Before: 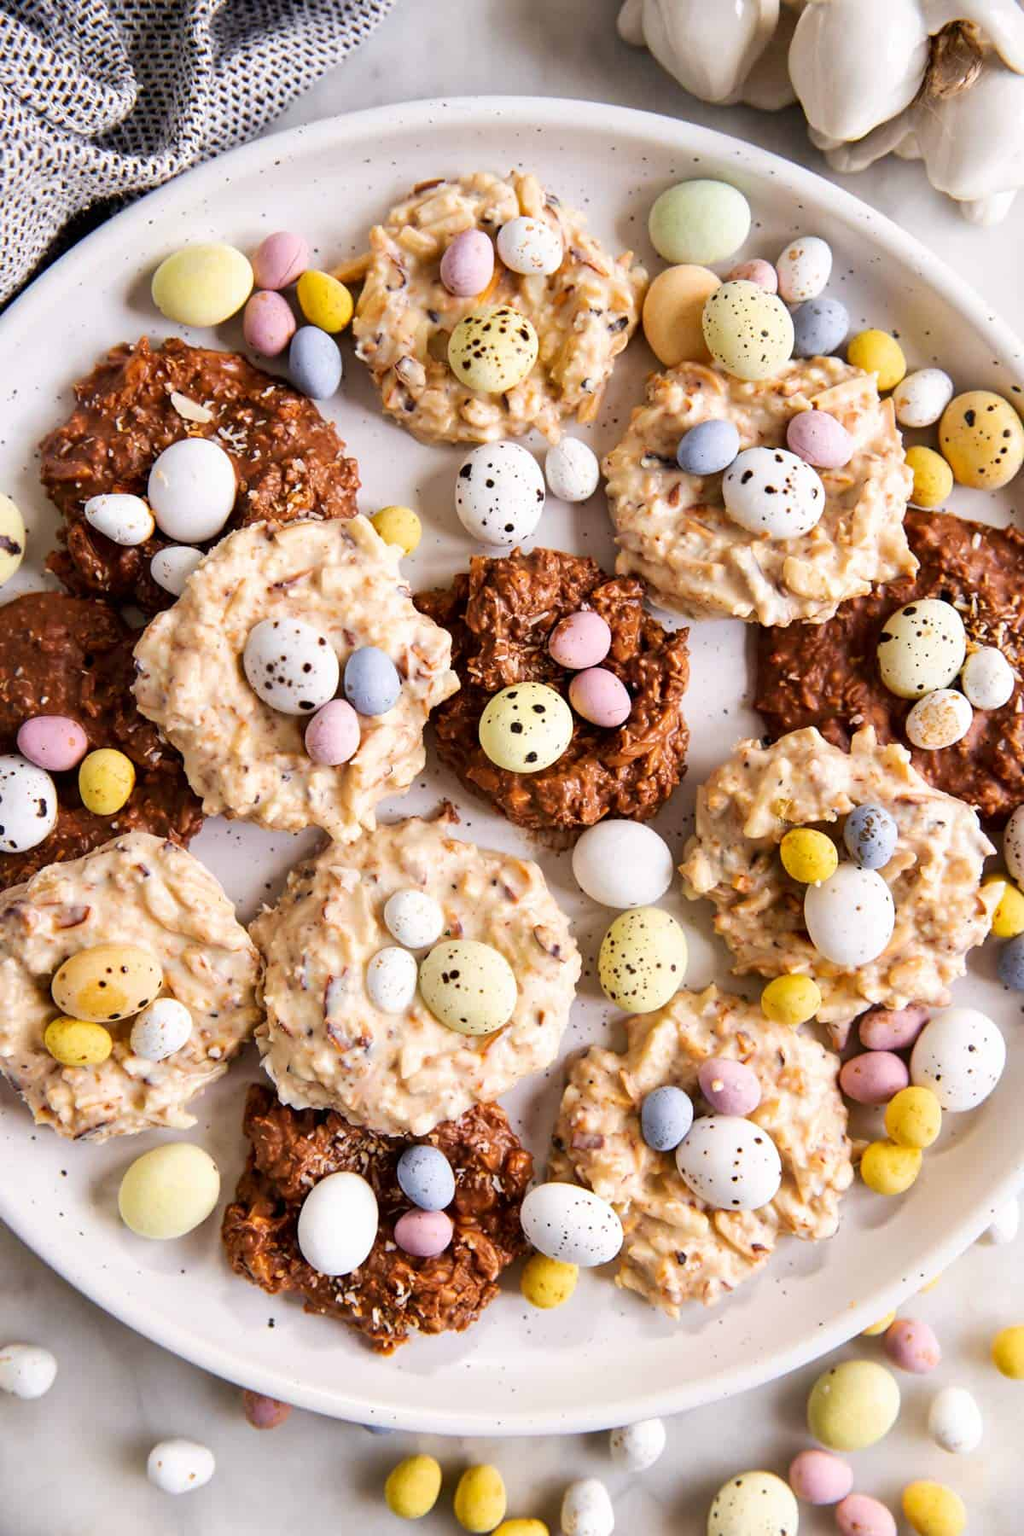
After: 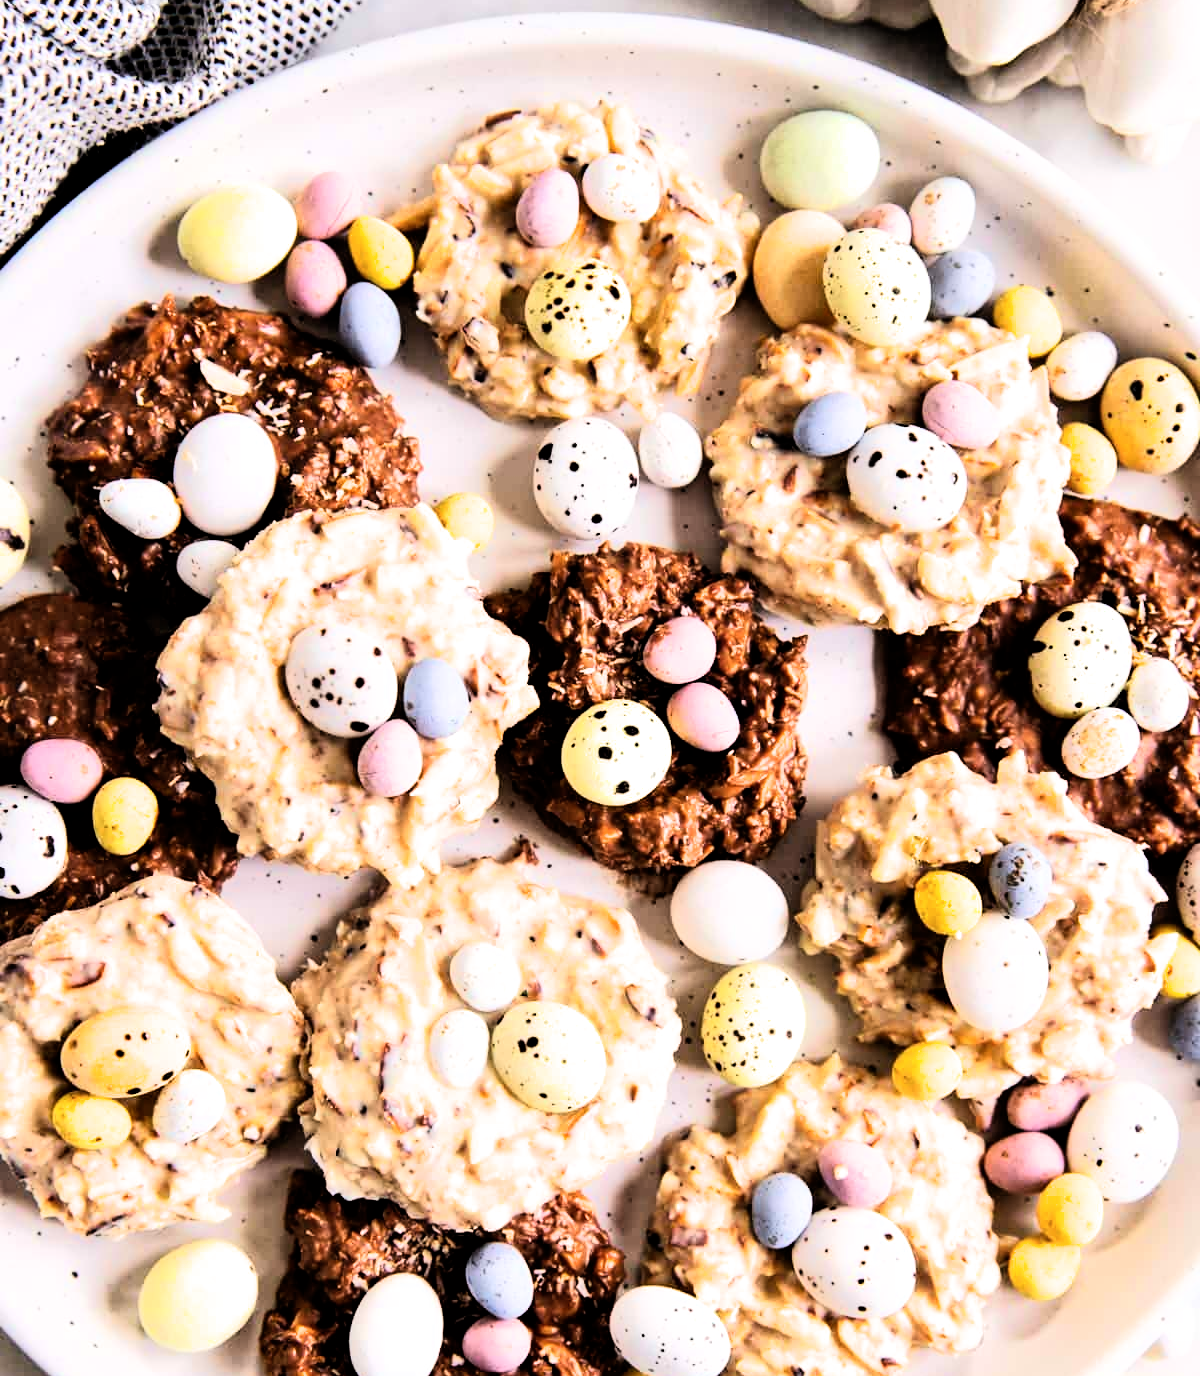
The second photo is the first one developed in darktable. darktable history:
tone curve: curves: ch0 [(0, 0) (0.003, 0.001) (0.011, 0.001) (0.025, 0.001) (0.044, 0.001) (0.069, 0.003) (0.1, 0.007) (0.136, 0.013) (0.177, 0.032) (0.224, 0.083) (0.277, 0.157) (0.335, 0.237) (0.399, 0.334) (0.468, 0.446) (0.543, 0.562) (0.623, 0.683) (0.709, 0.801) (0.801, 0.869) (0.898, 0.918) (1, 1)]
filmic rgb: black relative exposure -12.69 EV, white relative exposure 2.81 EV, target black luminance 0%, hardness 8.6, latitude 69.97%, contrast 1.133, shadows ↔ highlights balance -0.894%, color science v6 (2022)
exposure: exposure 0.374 EV, compensate highlight preservation false
crop: top 5.592%, bottom 17.959%
